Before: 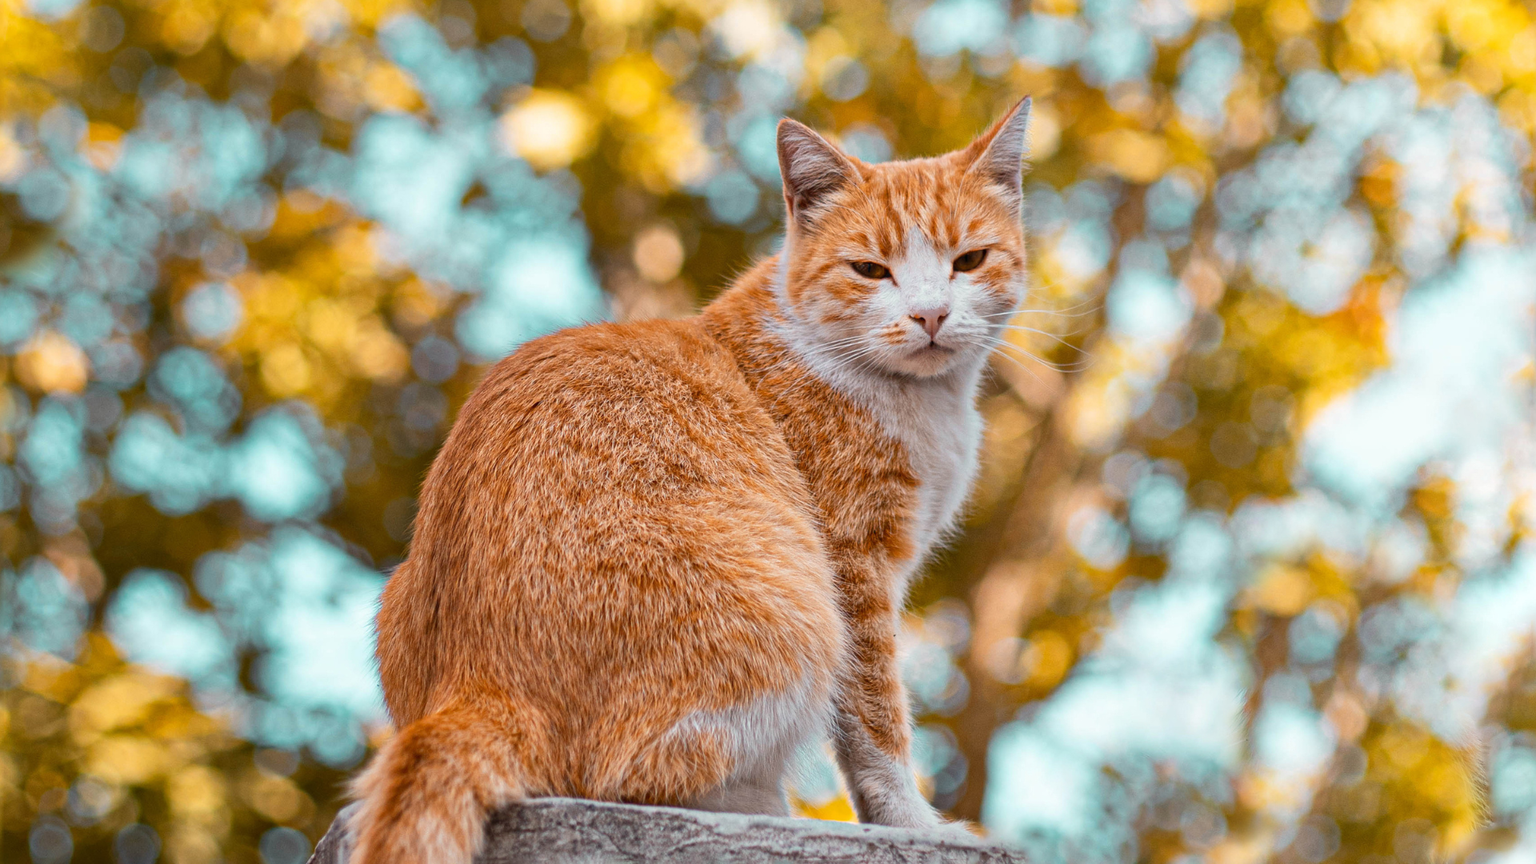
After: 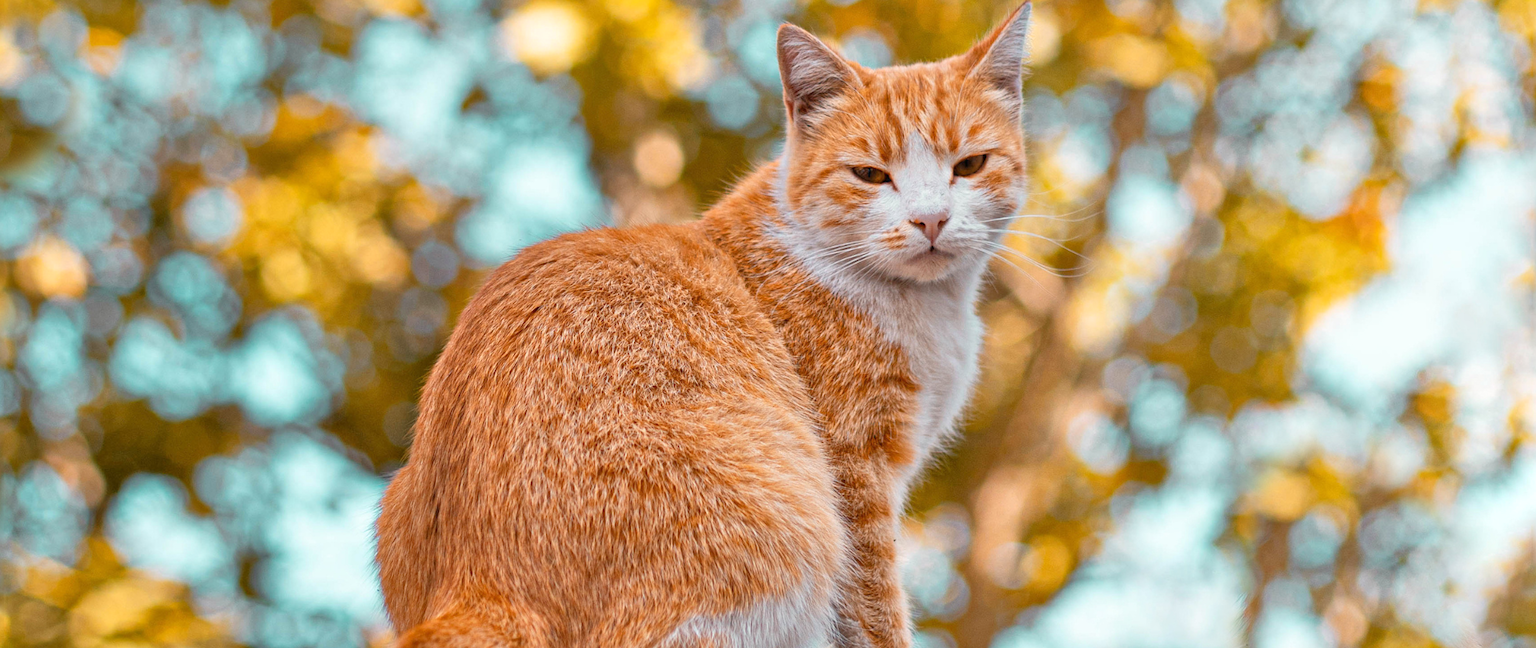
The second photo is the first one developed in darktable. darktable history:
crop: top 11.038%, bottom 13.962%
tone equalizer: -8 EV 0.001 EV, -7 EV -0.004 EV, -6 EV 0.009 EV, -5 EV 0.032 EV, -4 EV 0.276 EV, -3 EV 0.644 EV, -2 EV 0.584 EV, -1 EV 0.187 EV, +0 EV 0.024 EV
